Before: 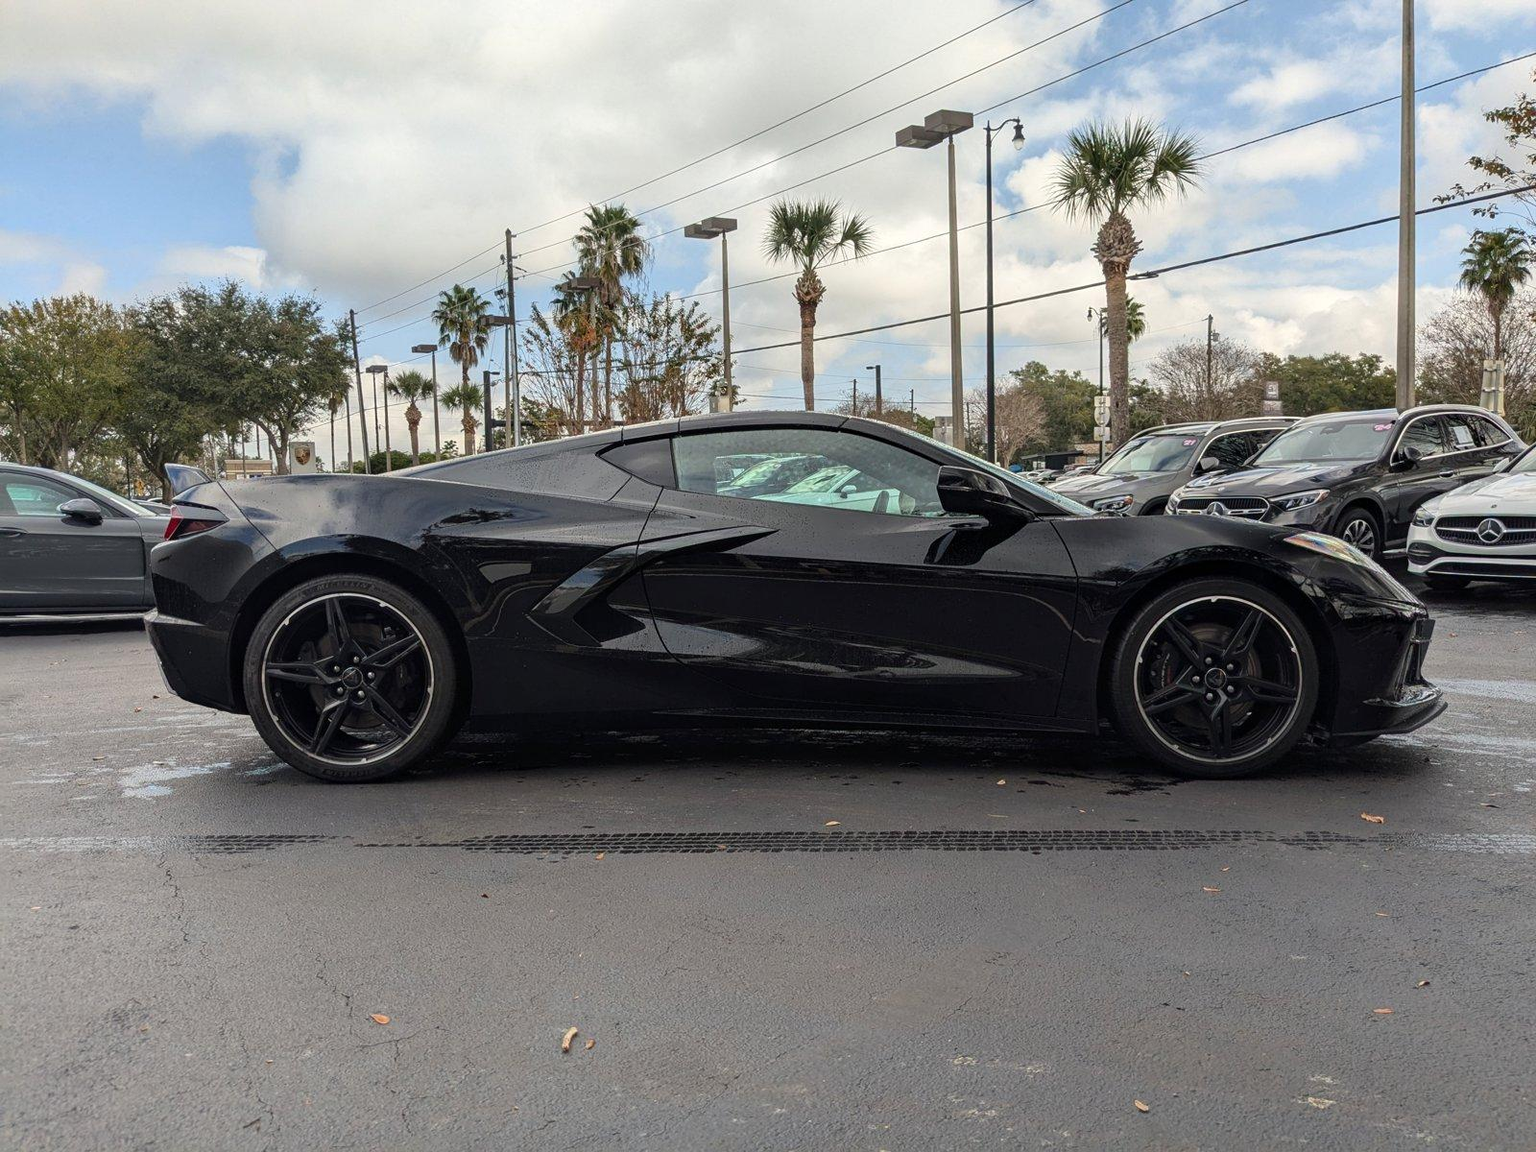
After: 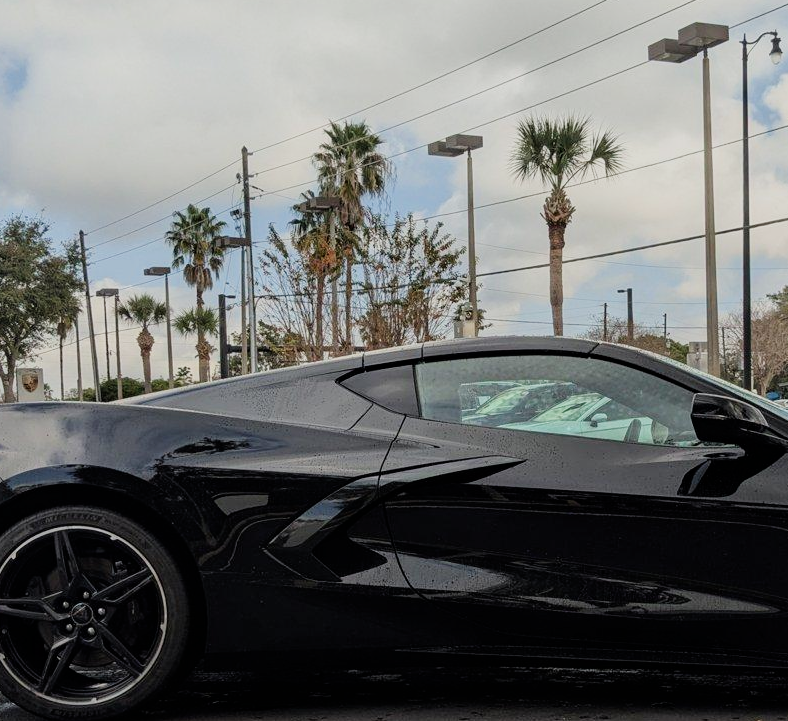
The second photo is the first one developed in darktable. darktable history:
filmic rgb: hardness 4.17
white balance: emerald 1
crop: left 17.835%, top 7.675%, right 32.881%, bottom 32.213%
